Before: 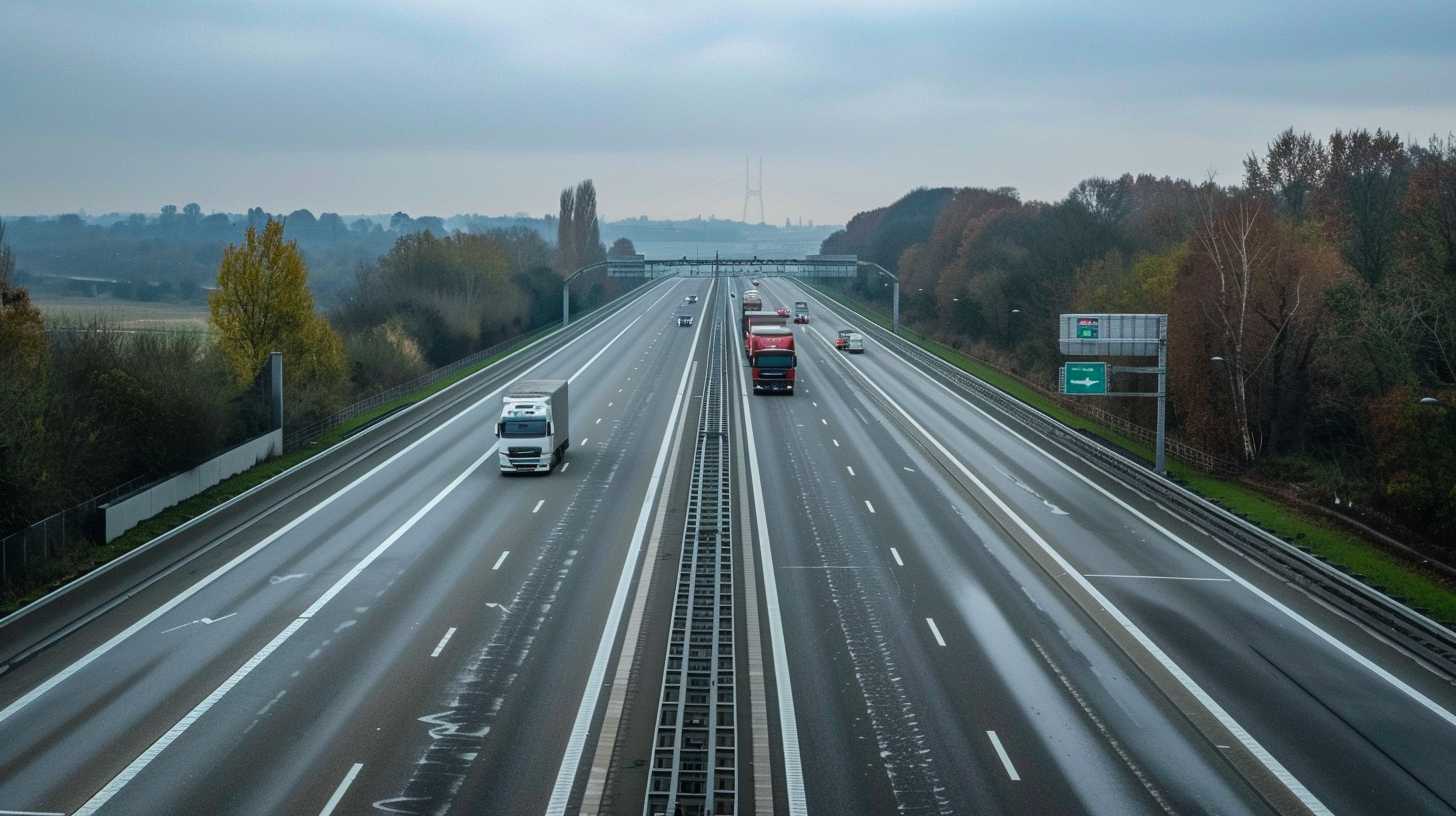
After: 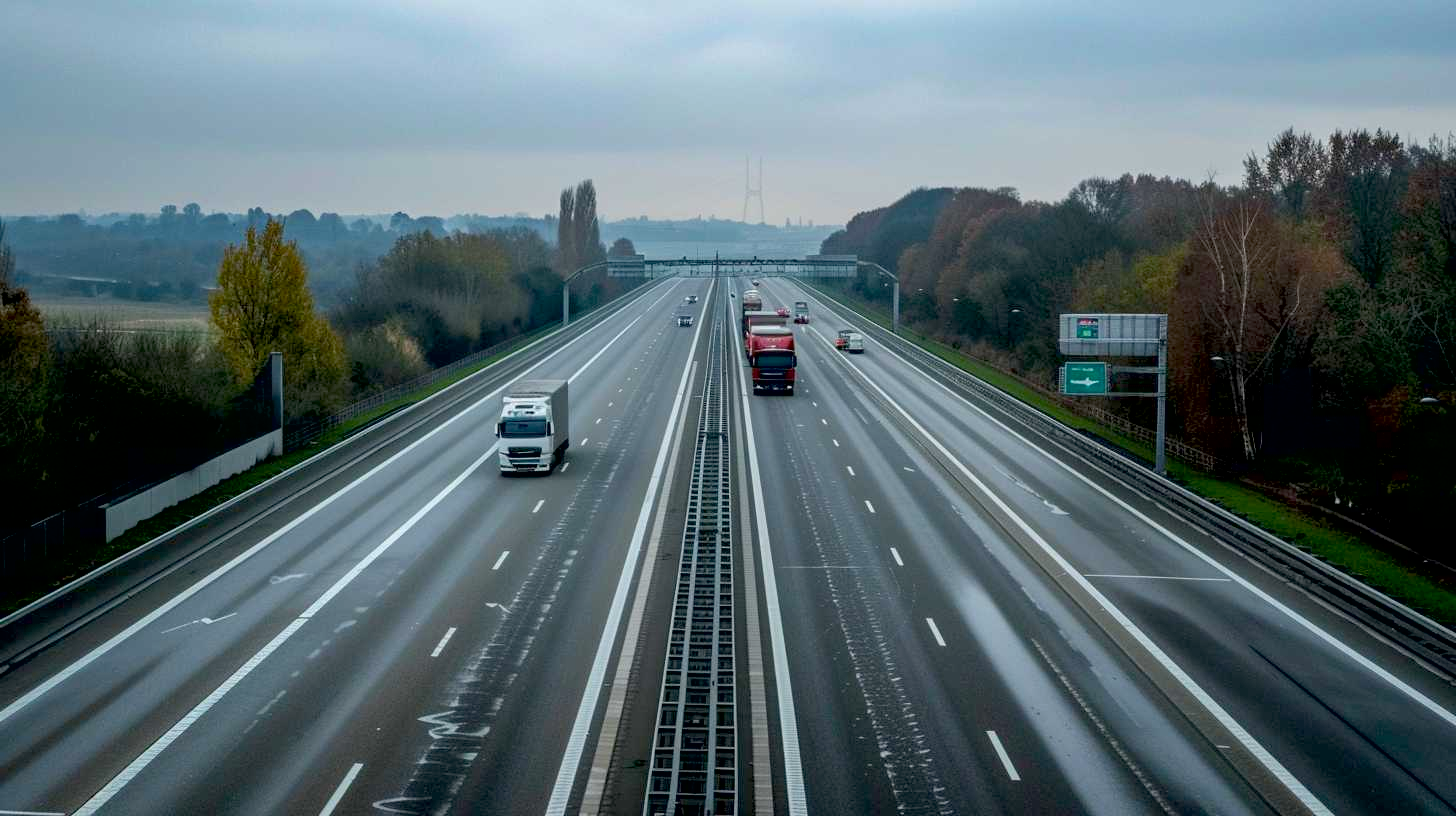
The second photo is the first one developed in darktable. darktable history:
exposure: black level correction 0.016, exposure -0.009 EV, compensate highlight preservation false
